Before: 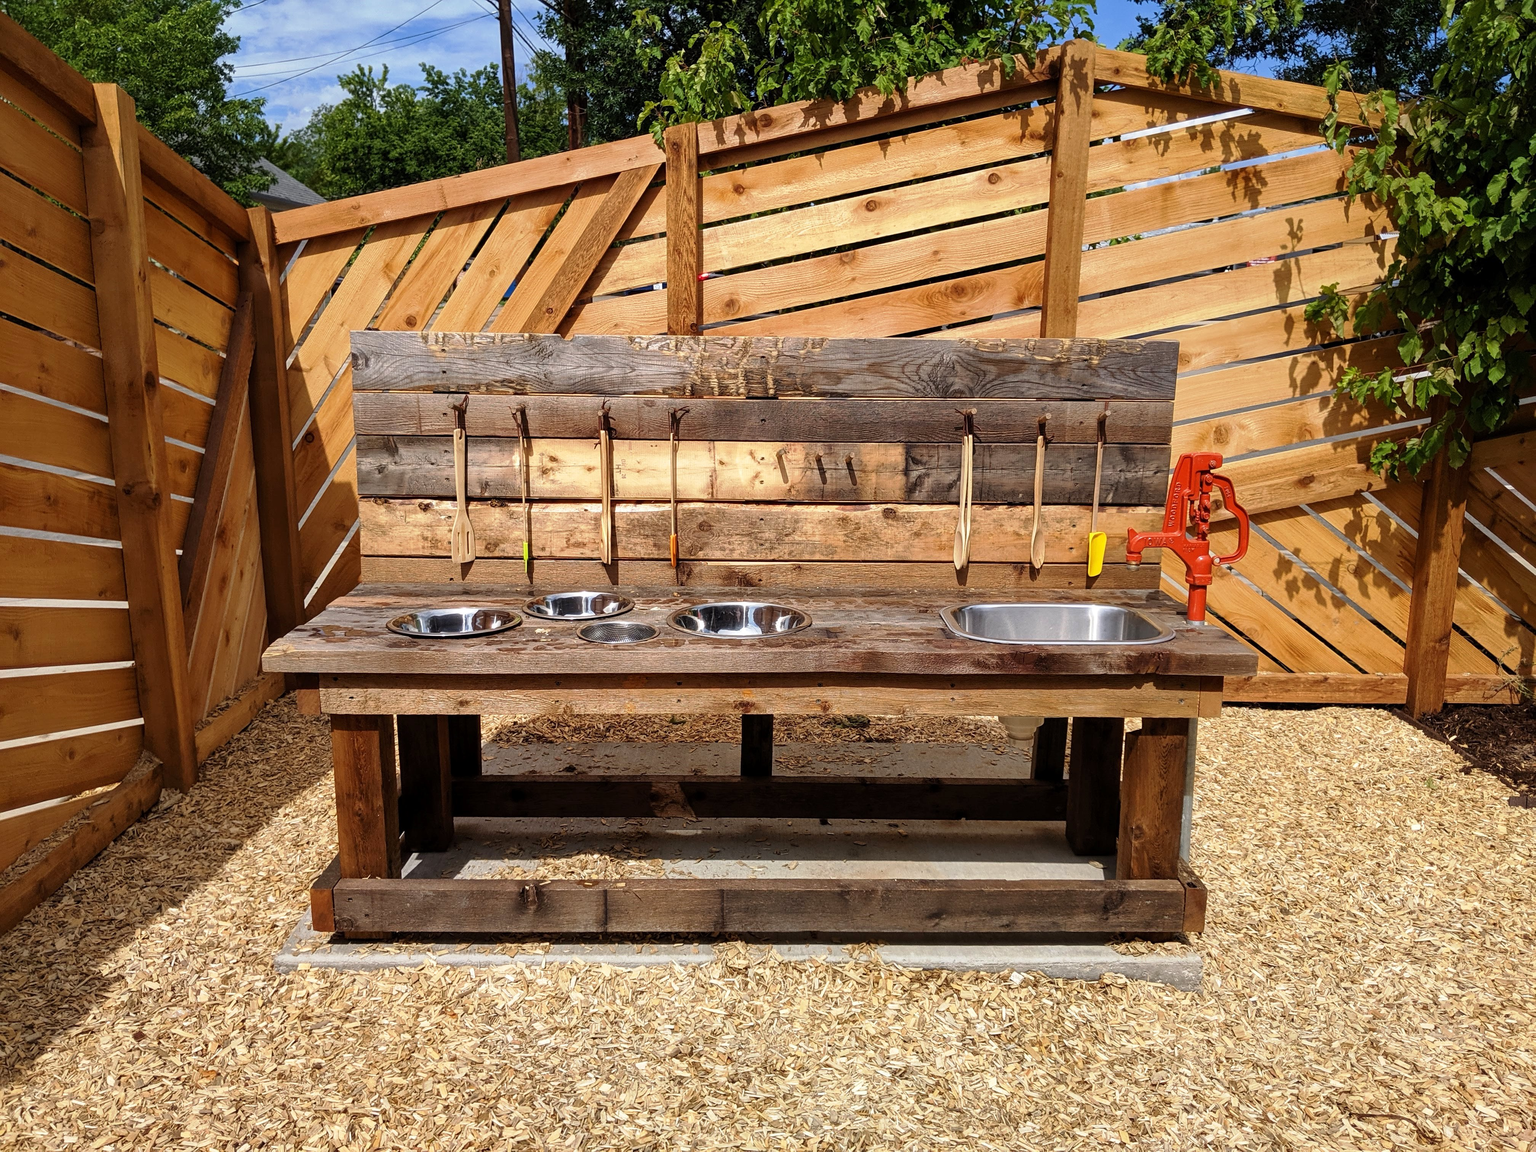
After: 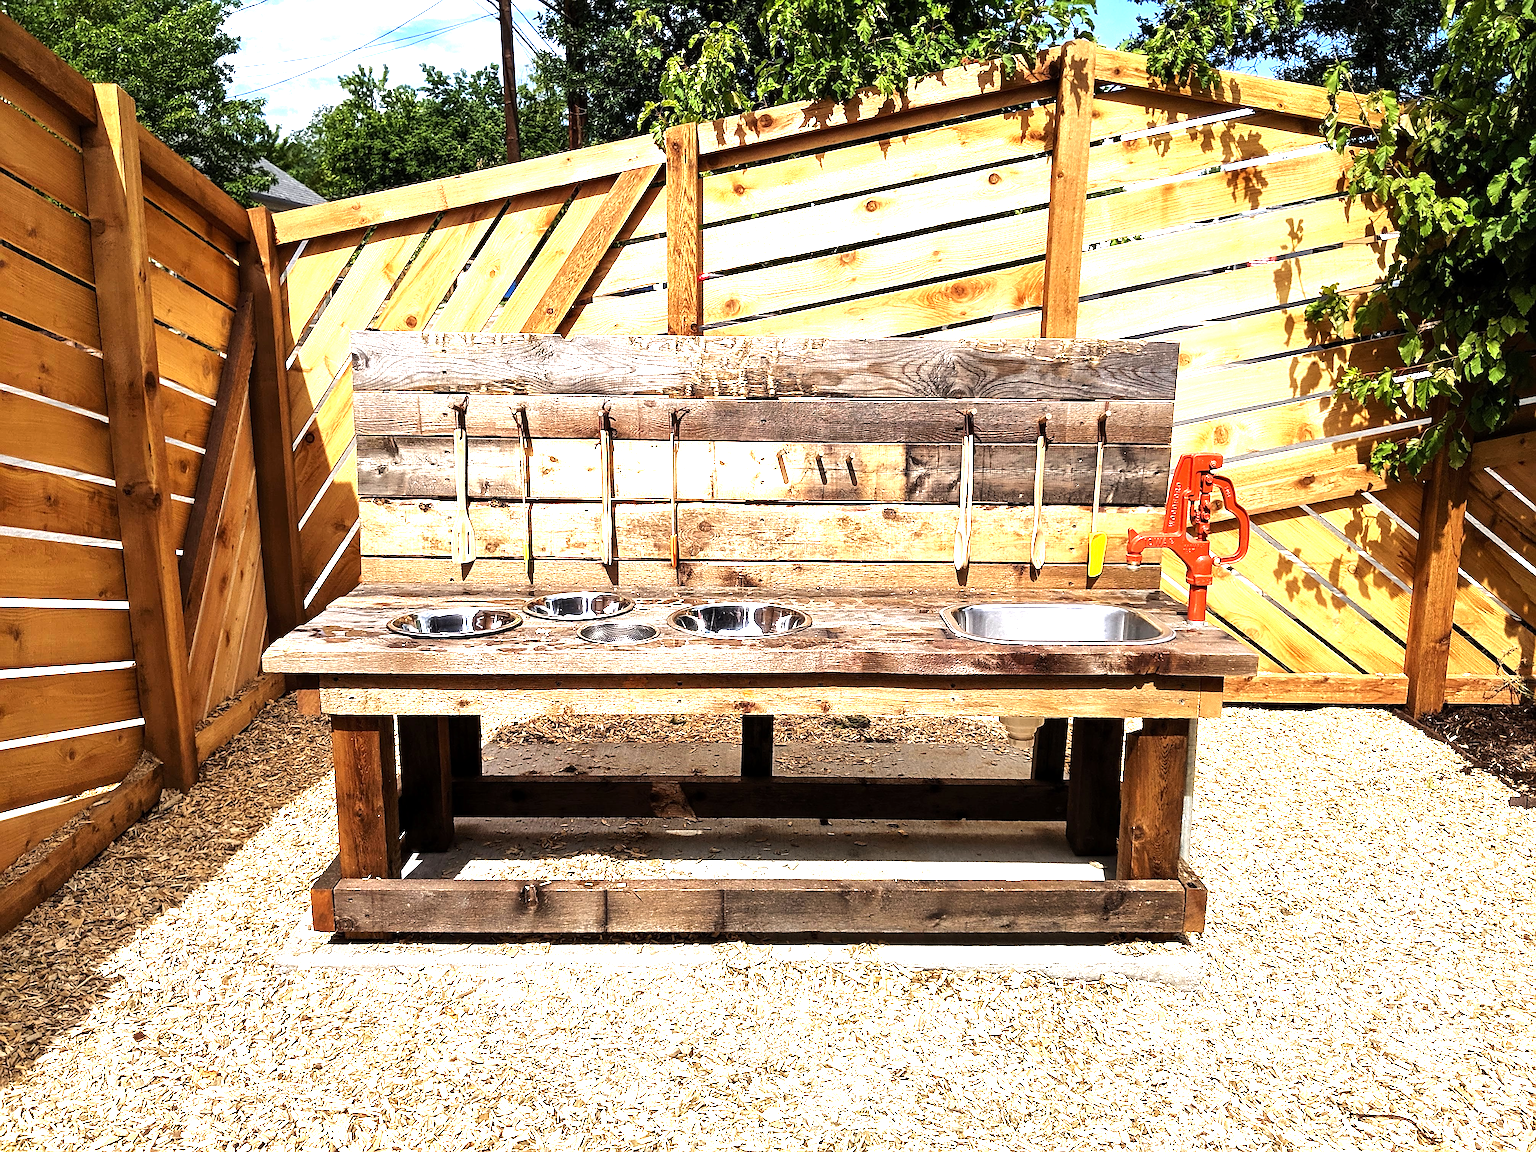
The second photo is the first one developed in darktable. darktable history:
tone equalizer: -8 EV -0.75 EV, -7 EV -0.7 EV, -6 EV -0.6 EV, -5 EV -0.4 EV, -3 EV 0.4 EV, -2 EV 0.6 EV, -1 EV 0.7 EV, +0 EV 0.75 EV, edges refinement/feathering 500, mask exposure compensation -1.57 EV, preserve details no
exposure: exposure 1 EV, compensate highlight preservation false
base curve: curves: ch0 [(0, 0) (0.74, 0.67) (1, 1)]
sharpen: on, module defaults
